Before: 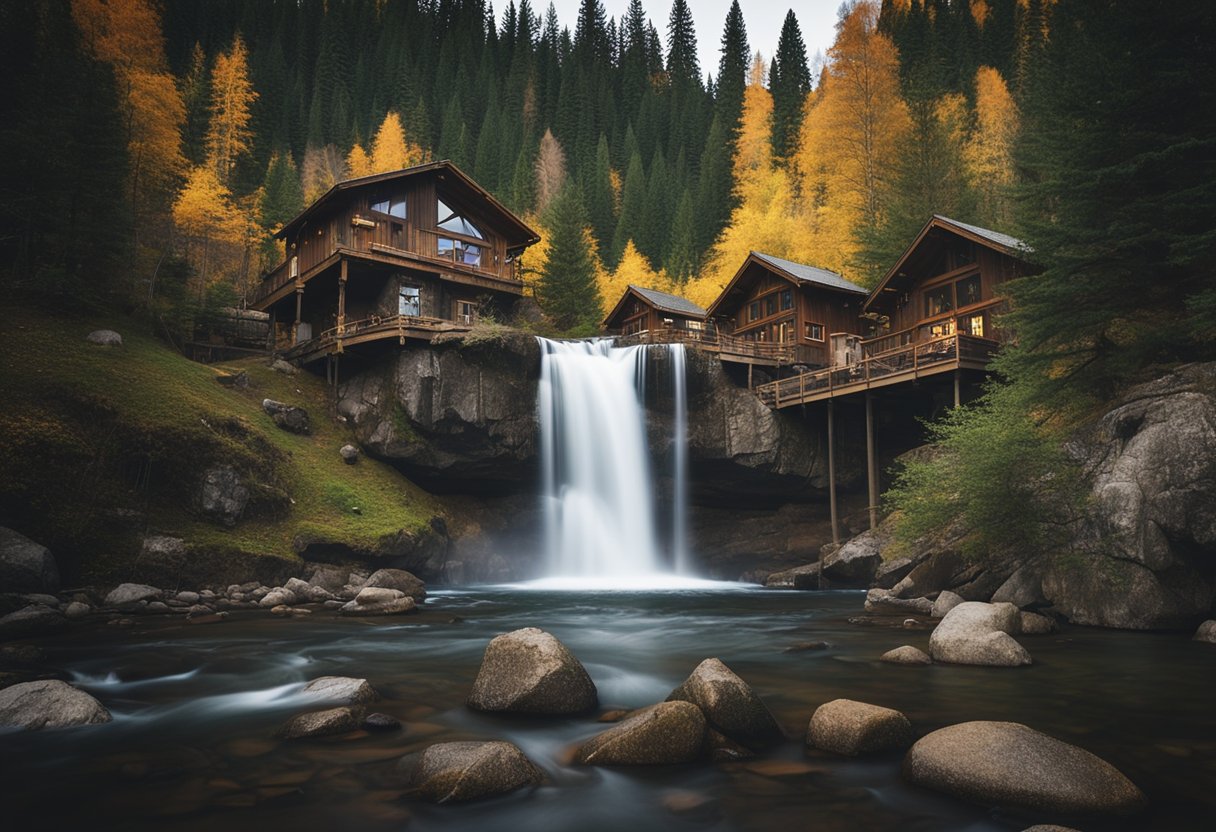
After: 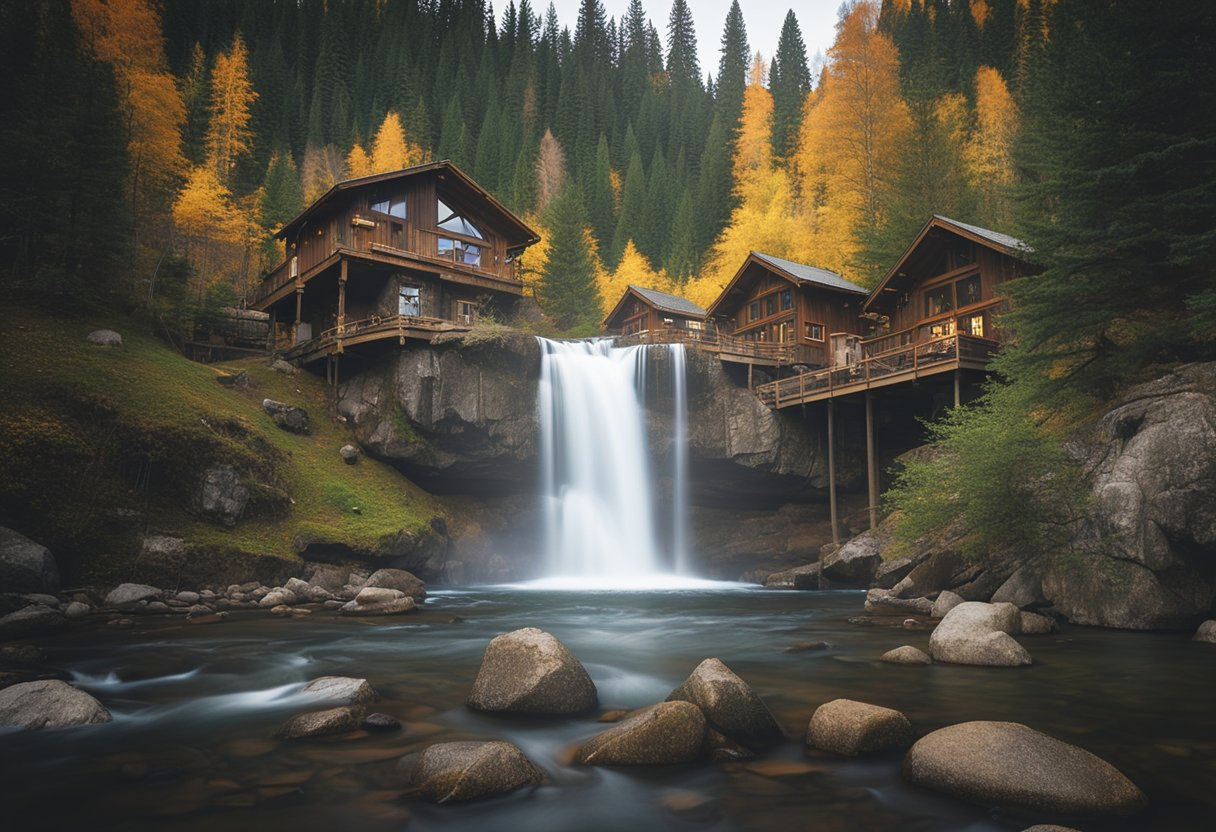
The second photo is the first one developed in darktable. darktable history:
rgb curve: curves: ch0 [(0, 0) (0.053, 0.068) (0.122, 0.128) (1, 1)]
bloom: on, module defaults
